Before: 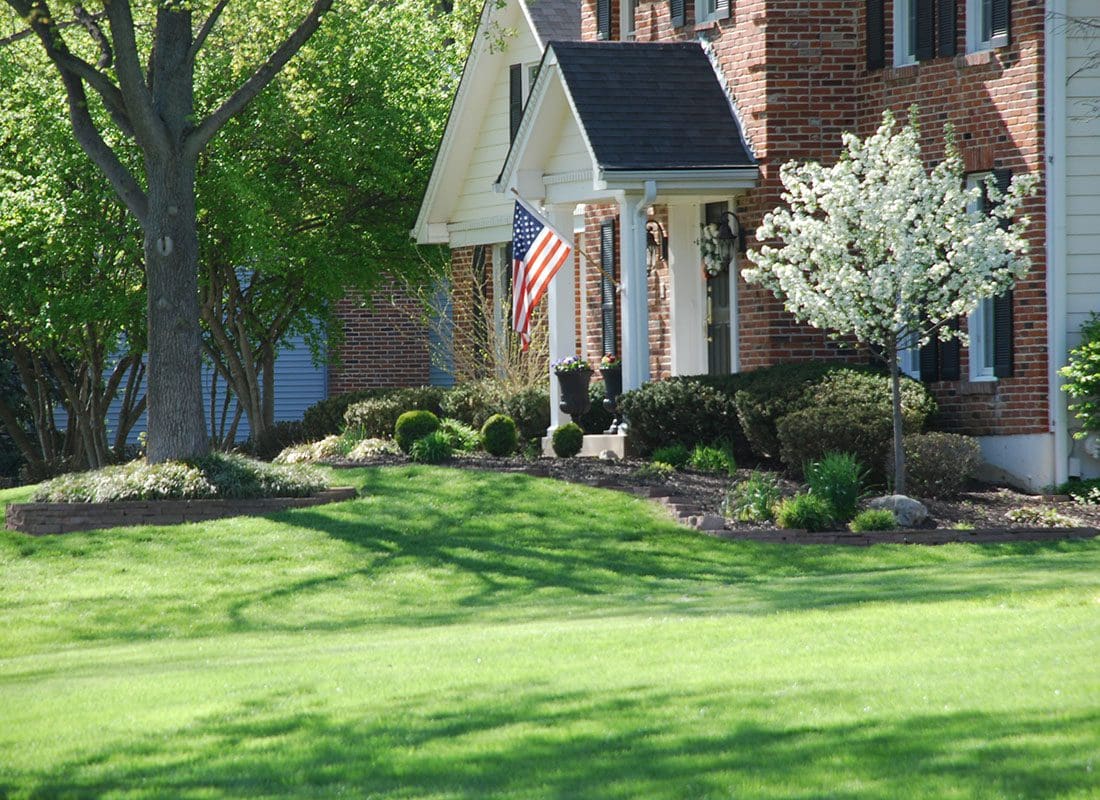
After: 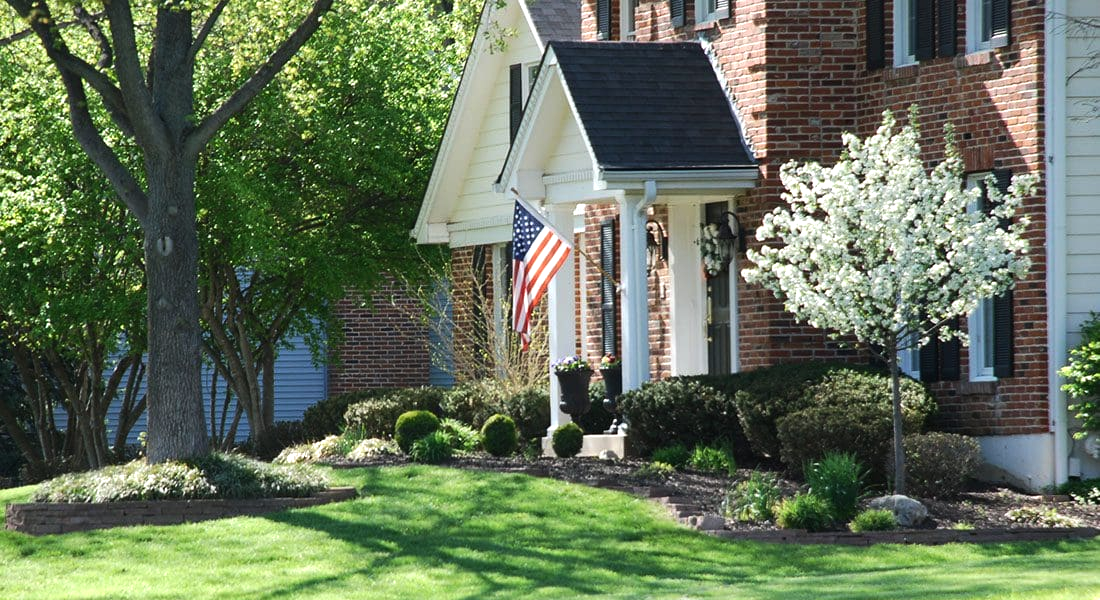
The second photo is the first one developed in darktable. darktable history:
tone equalizer: -8 EV -0.417 EV, -7 EV -0.389 EV, -6 EV -0.333 EV, -5 EV -0.222 EV, -3 EV 0.222 EV, -2 EV 0.333 EV, -1 EV 0.389 EV, +0 EV 0.417 EV, edges refinement/feathering 500, mask exposure compensation -1.57 EV, preserve details no
crop: bottom 24.988%
